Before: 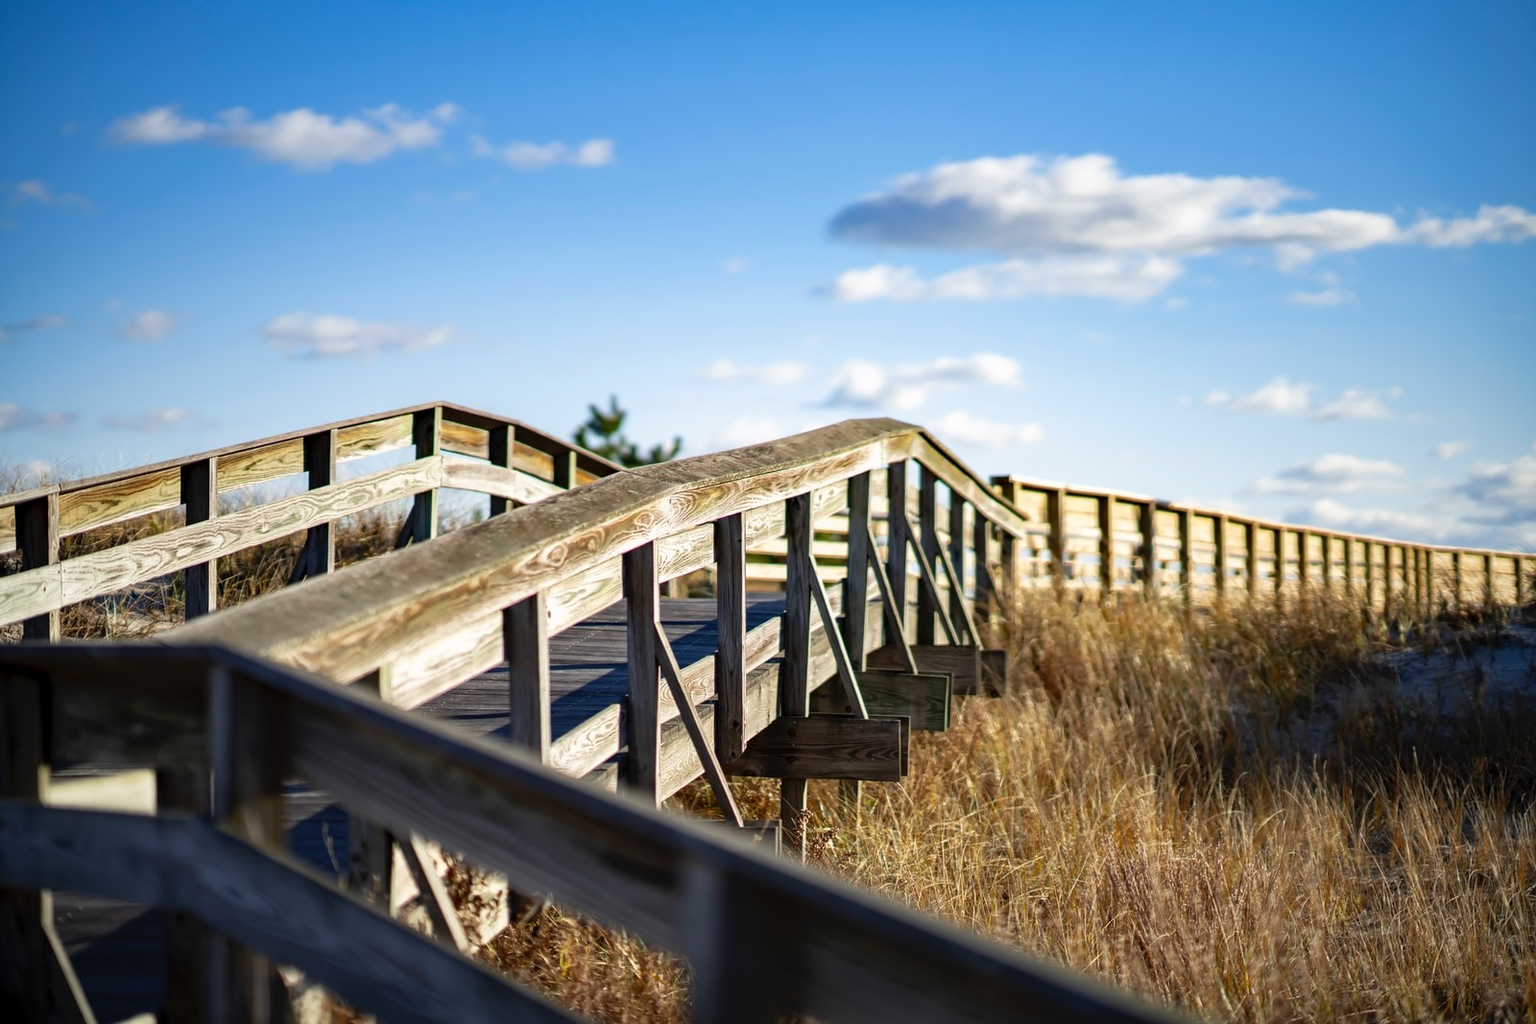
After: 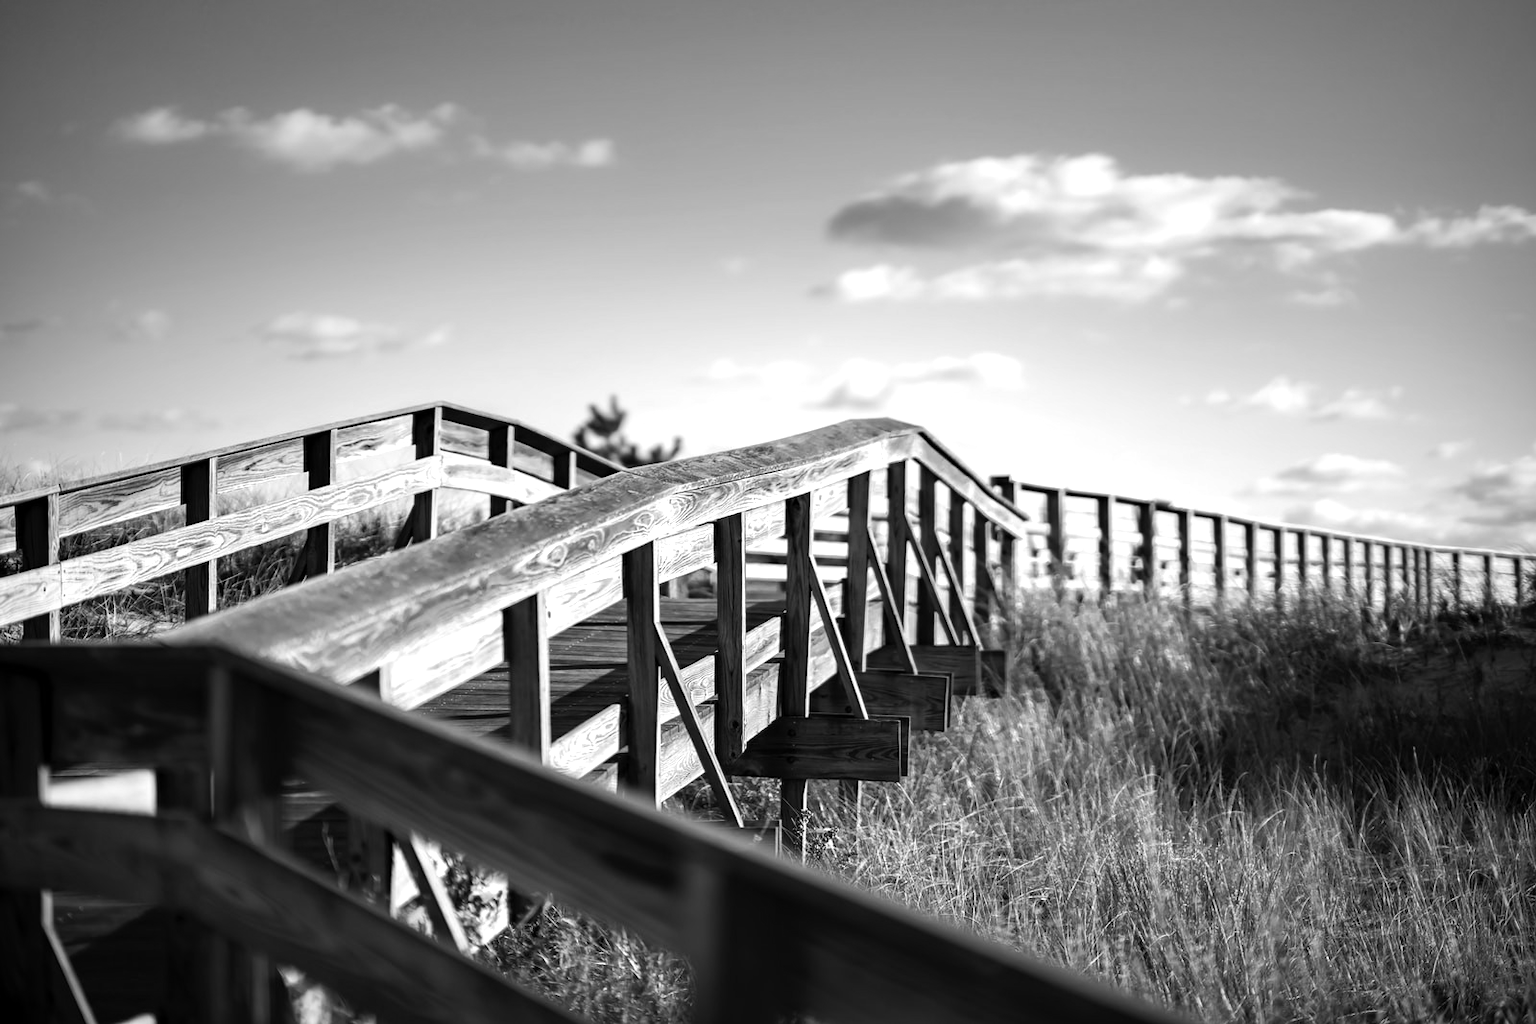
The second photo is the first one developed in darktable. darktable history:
tone equalizer: -8 EV -0.417 EV, -7 EV -0.389 EV, -6 EV -0.333 EV, -5 EV -0.222 EV, -3 EV 0.222 EV, -2 EV 0.333 EV, -1 EV 0.389 EV, +0 EV 0.417 EV, edges refinement/feathering 500, mask exposure compensation -1.57 EV, preserve details no
color balance rgb: linear chroma grading › global chroma 15%, perceptual saturation grading › global saturation 30%
monochrome: a -6.99, b 35.61, size 1.4
